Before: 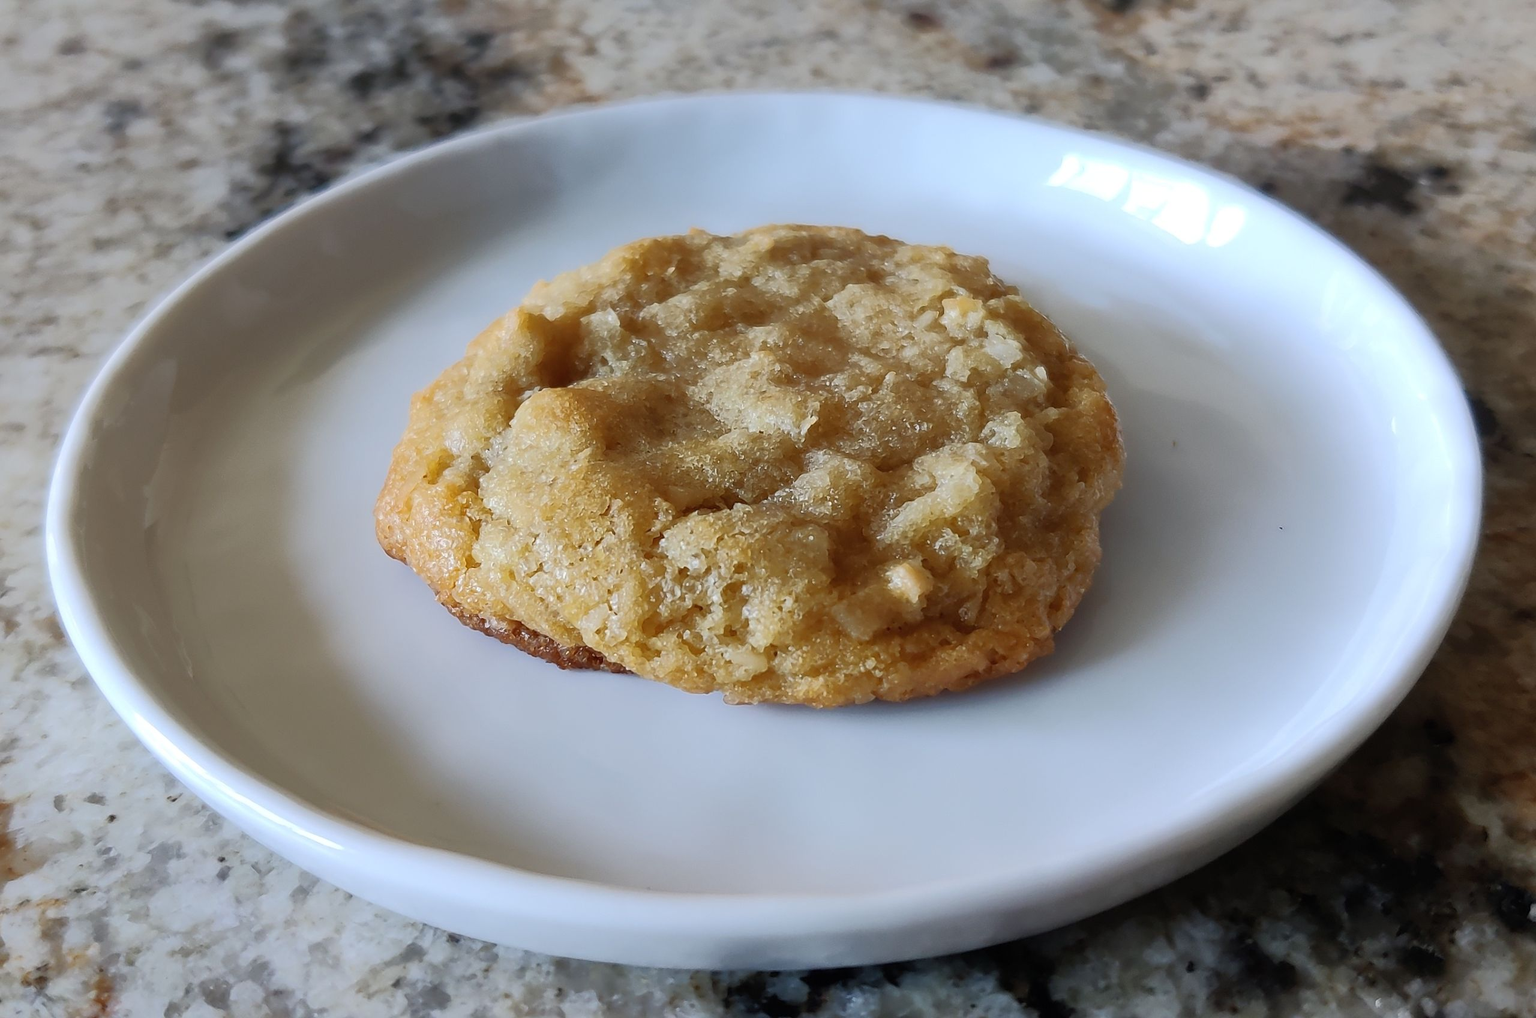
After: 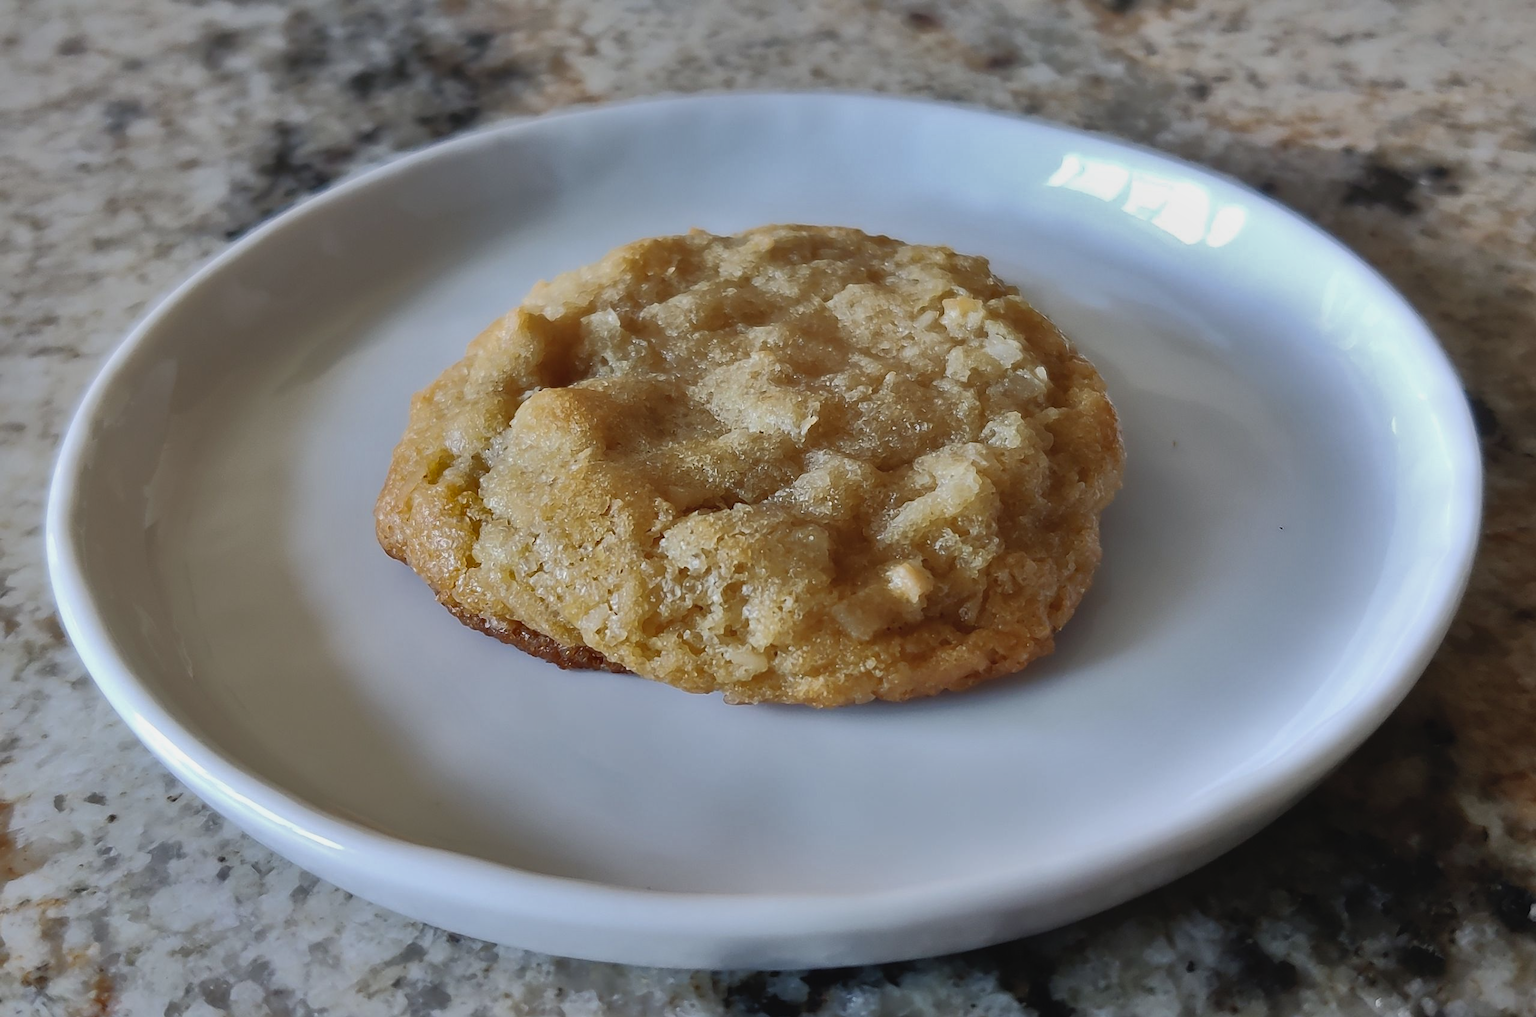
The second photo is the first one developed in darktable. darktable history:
contrast brightness saturation: contrast -0.08, brightness -0.04, saturation -0.11
shadows and highlights: shadows 24.5, highlights -78.15, soften with gaussian
exposure: exposure 0.014 EV, compensate highlight preservation false
